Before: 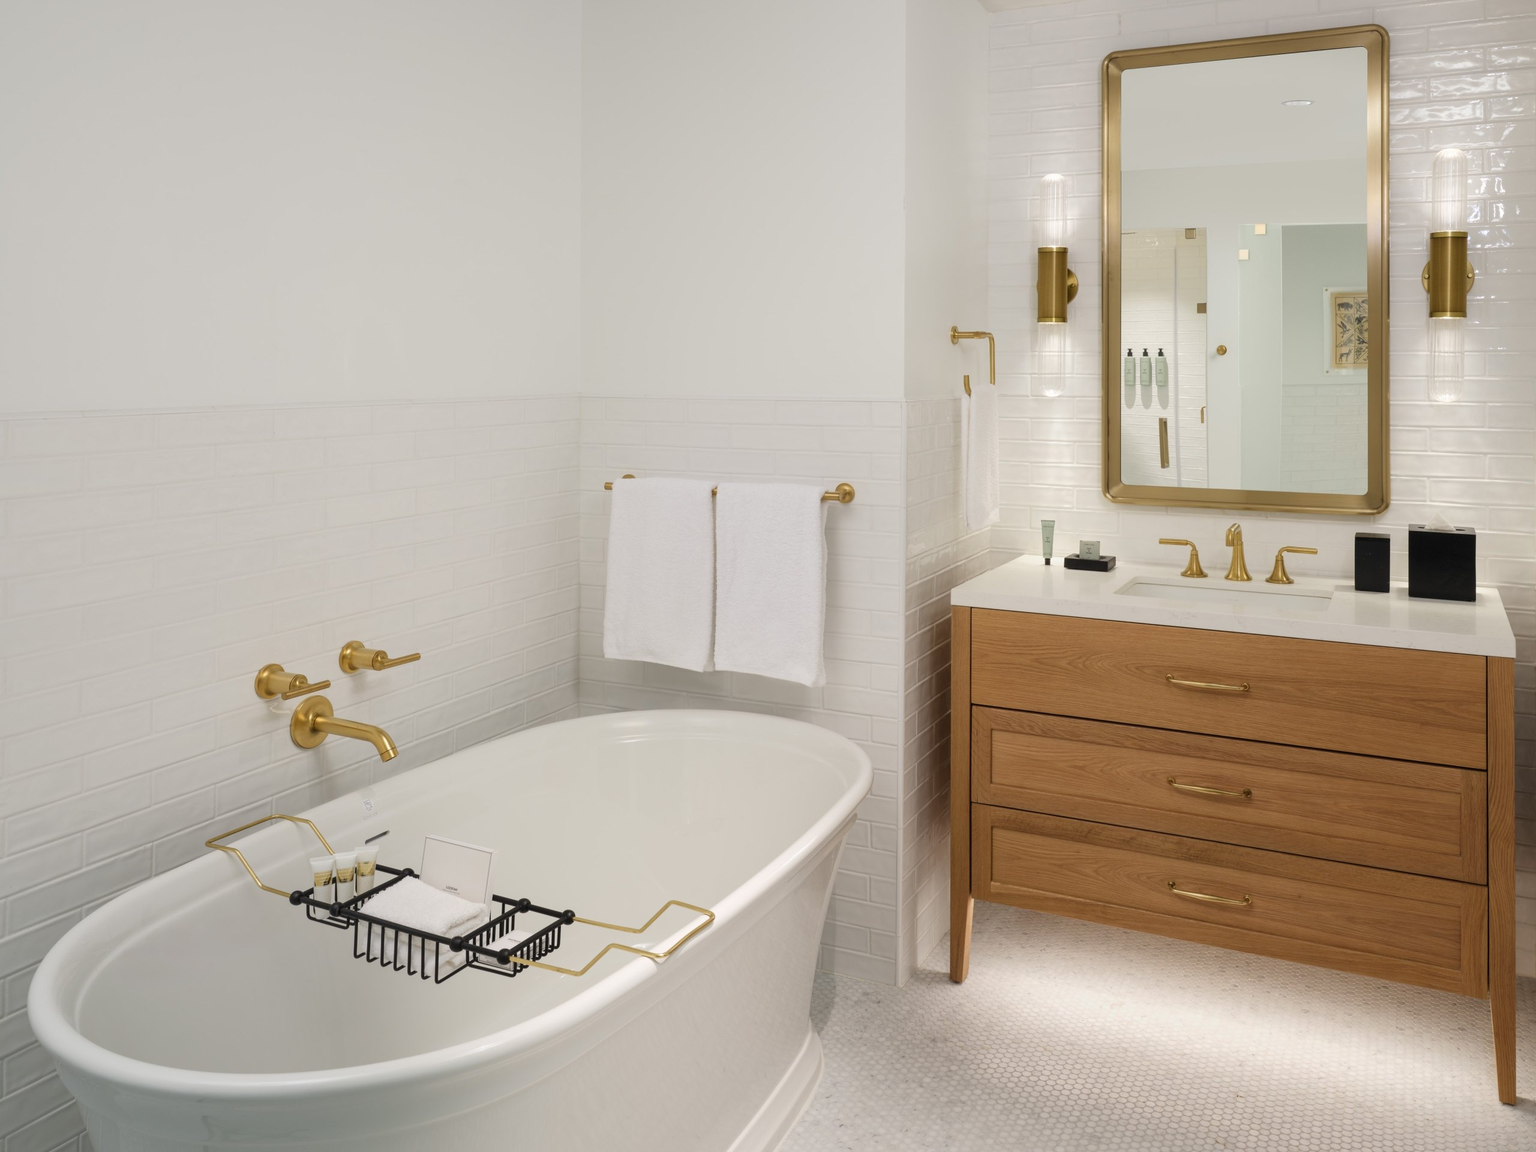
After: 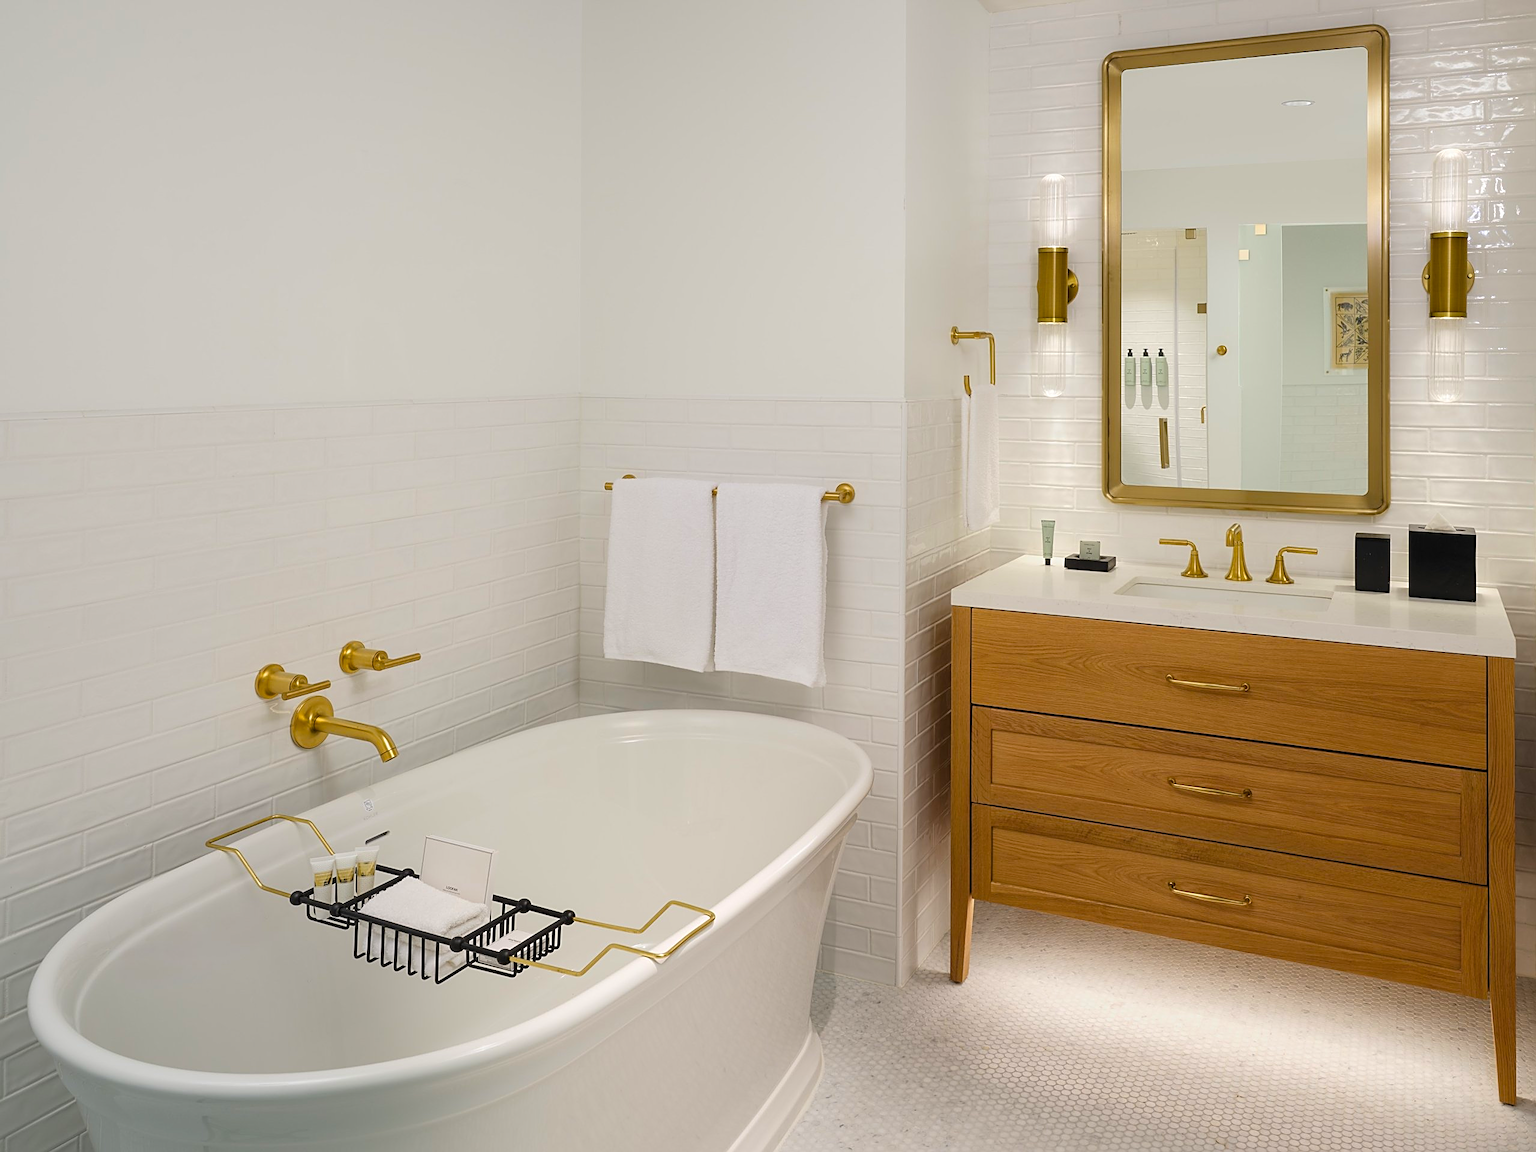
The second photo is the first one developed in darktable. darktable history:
color balance rgb: perceptual saturation grading › global saturation 25%, global vibrance 20%
sharpen: amount 0.75
